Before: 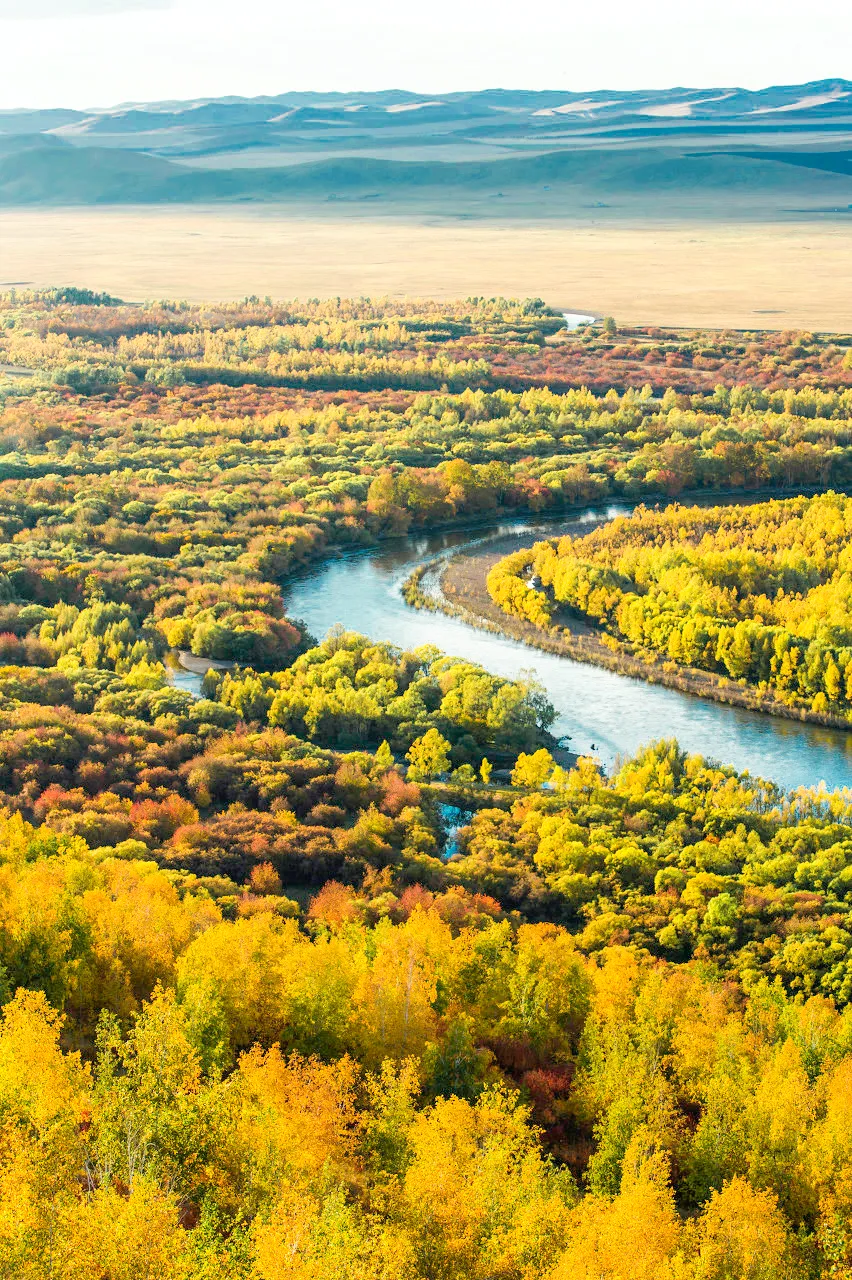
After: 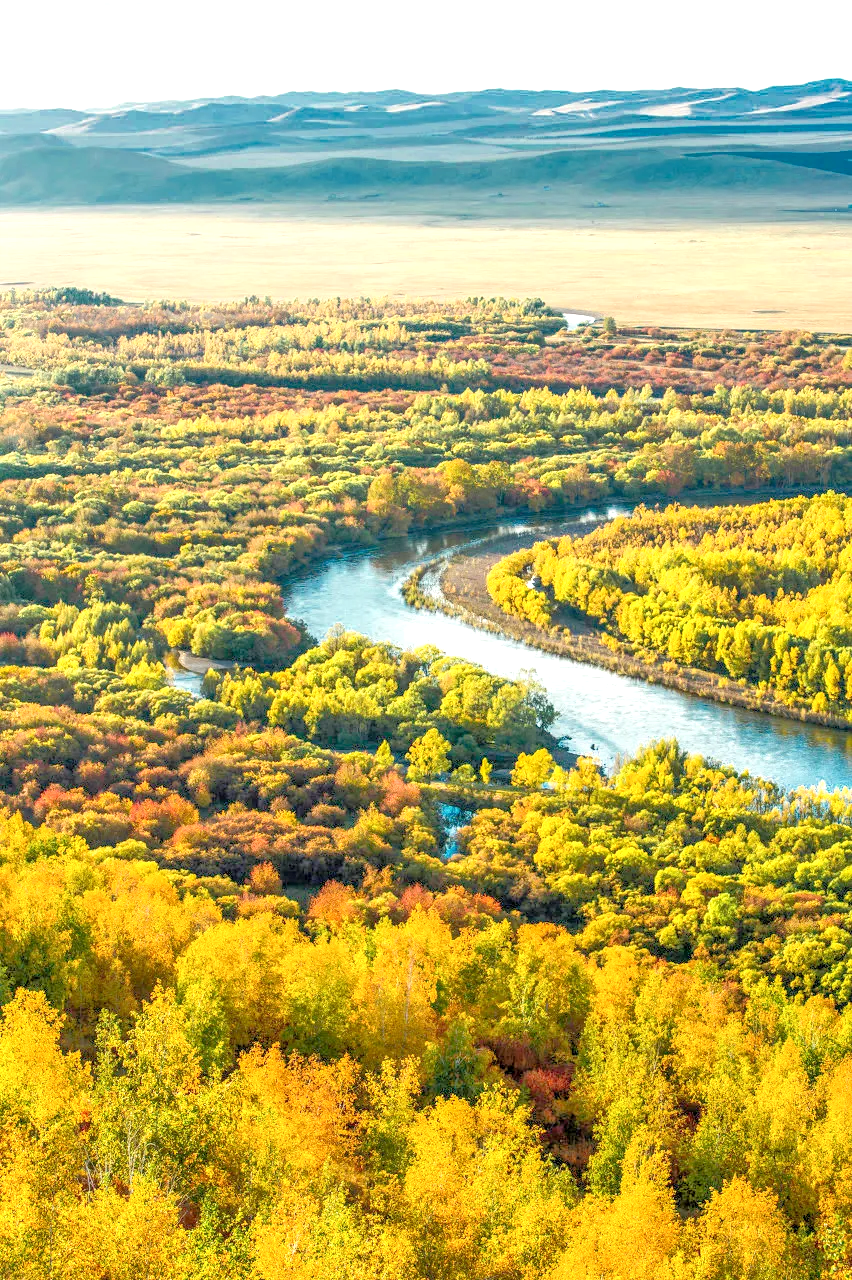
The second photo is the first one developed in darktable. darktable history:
local contrast: detail 130%
exposure: exposure 0.19 EV, compensate exposure bias true, compensate highlight preservation false
tone equalizer: -7 EV 0.161 EV, -6 EV 0.613 EV, -5 EV 1.13 EV, -4 EV 1.31 EV, -3 EV 1.15 EV, -2 EV 0.6 EV, -1 EV 0.148 EV
